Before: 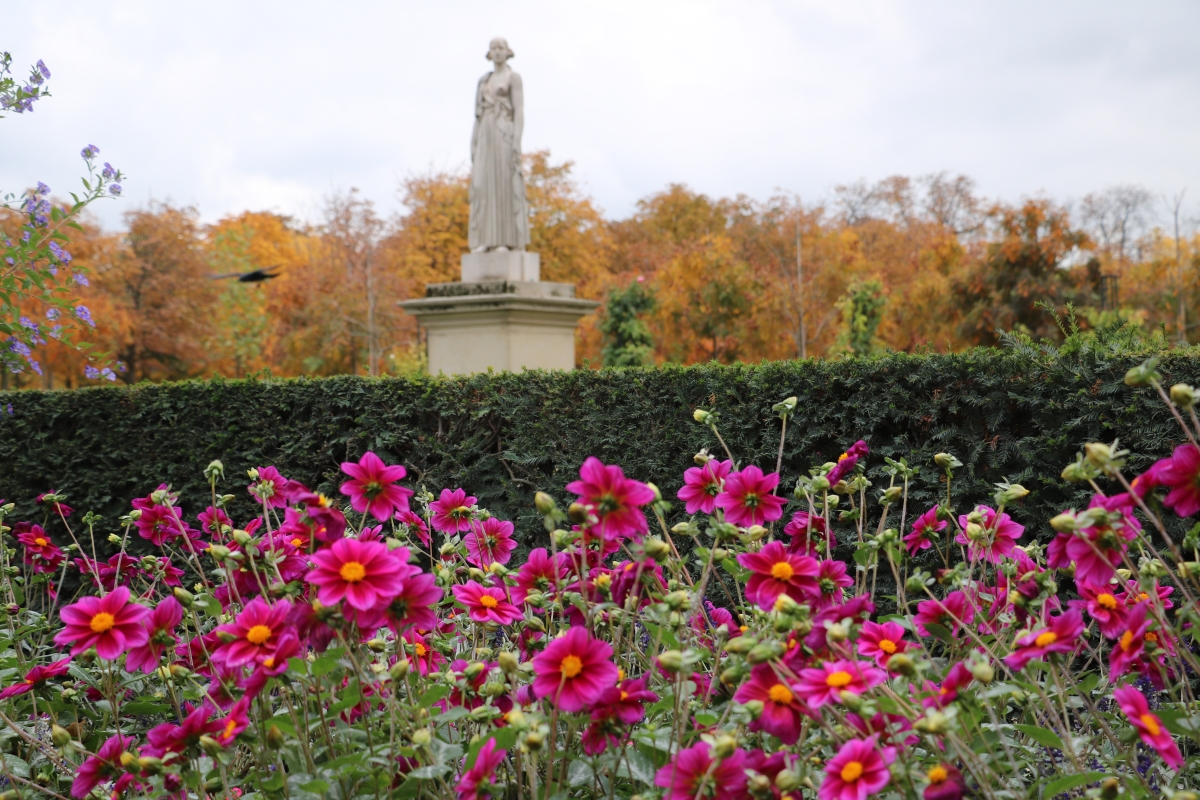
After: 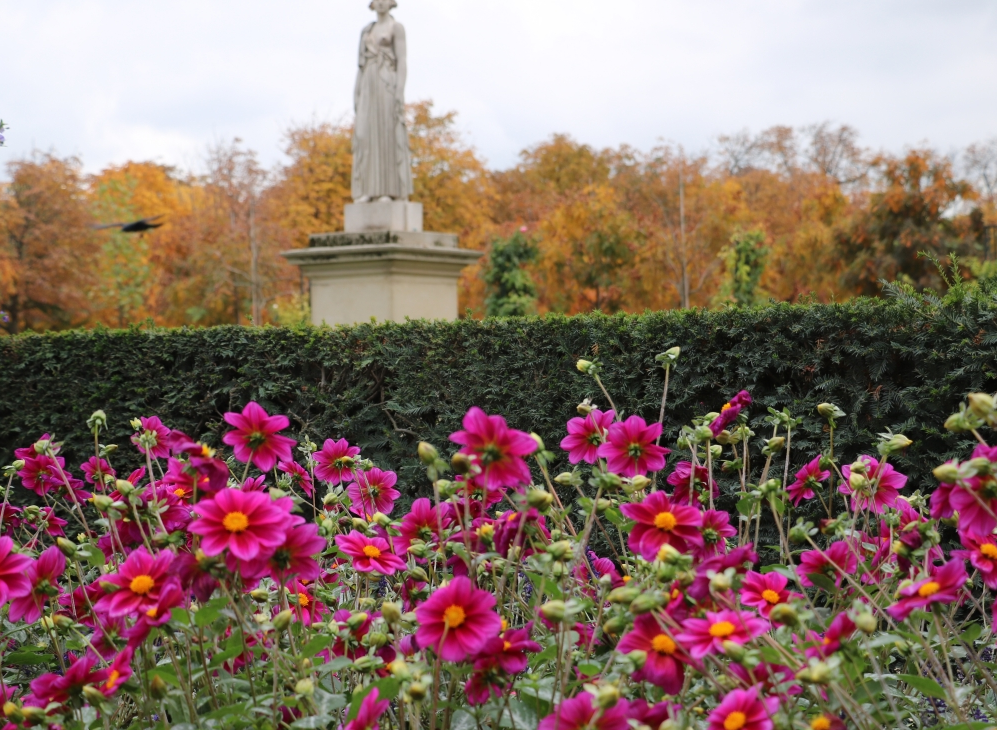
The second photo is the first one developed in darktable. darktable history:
crop: left 9.782%, top 6.272%, right 7.064%, bottom 2.464%
